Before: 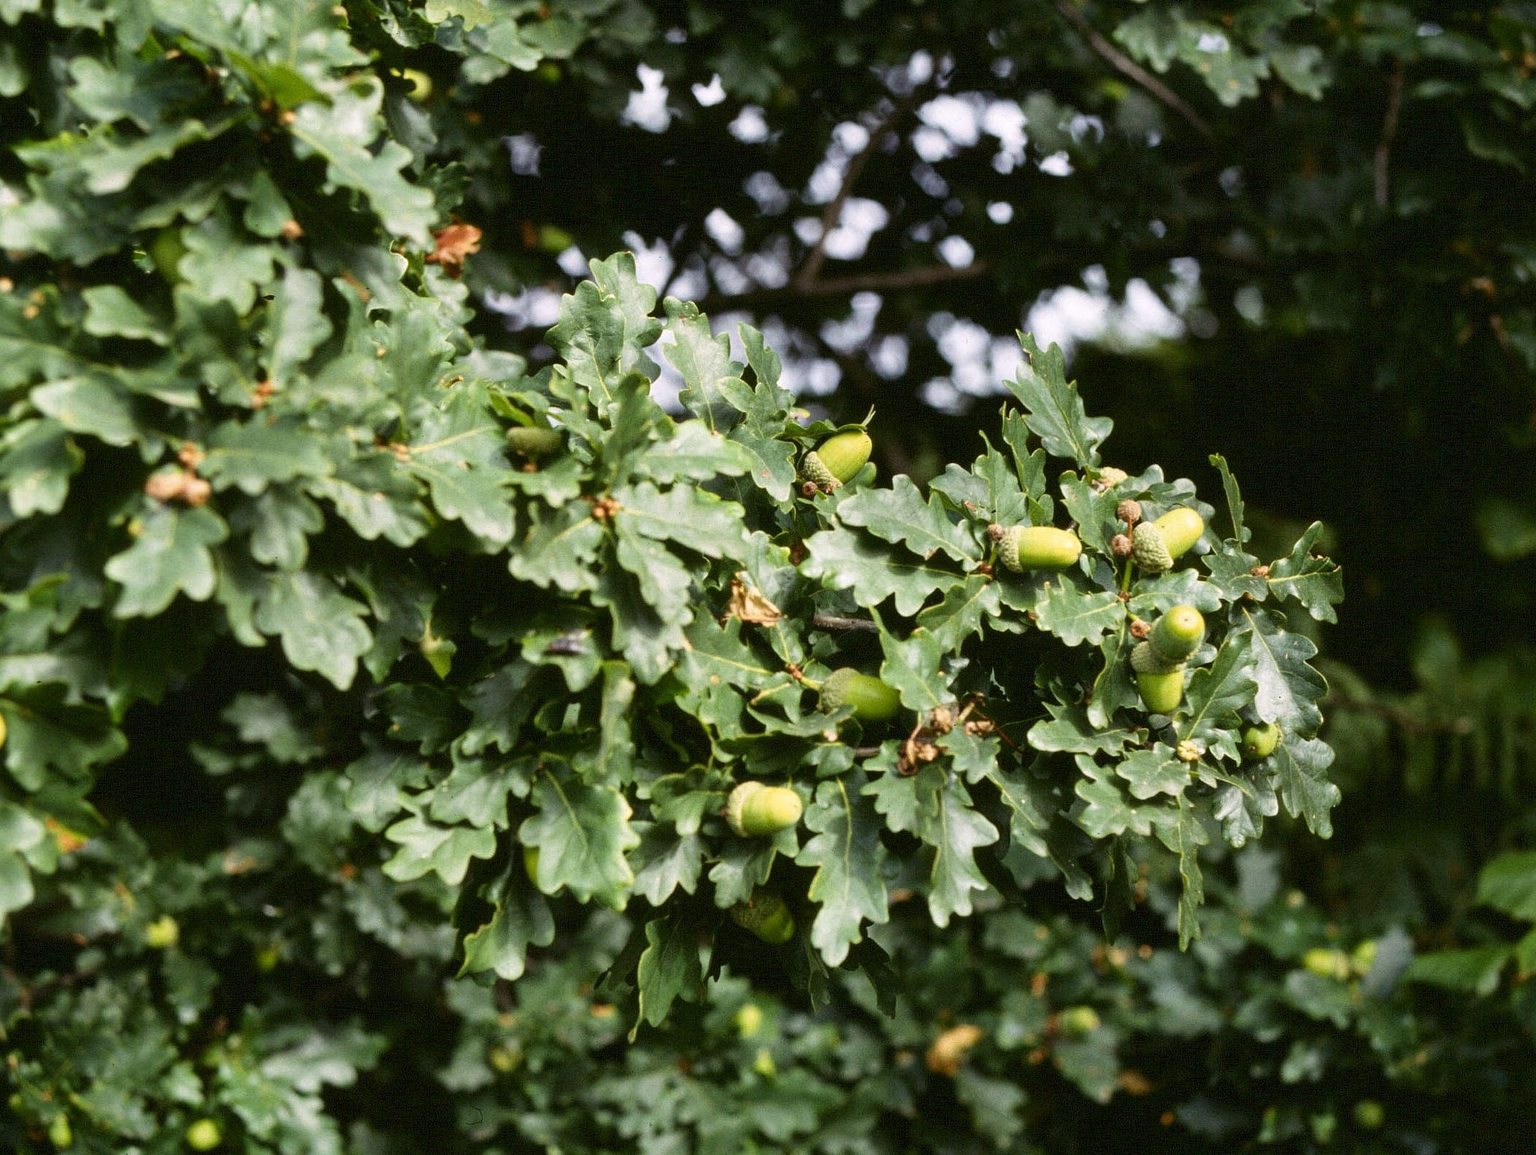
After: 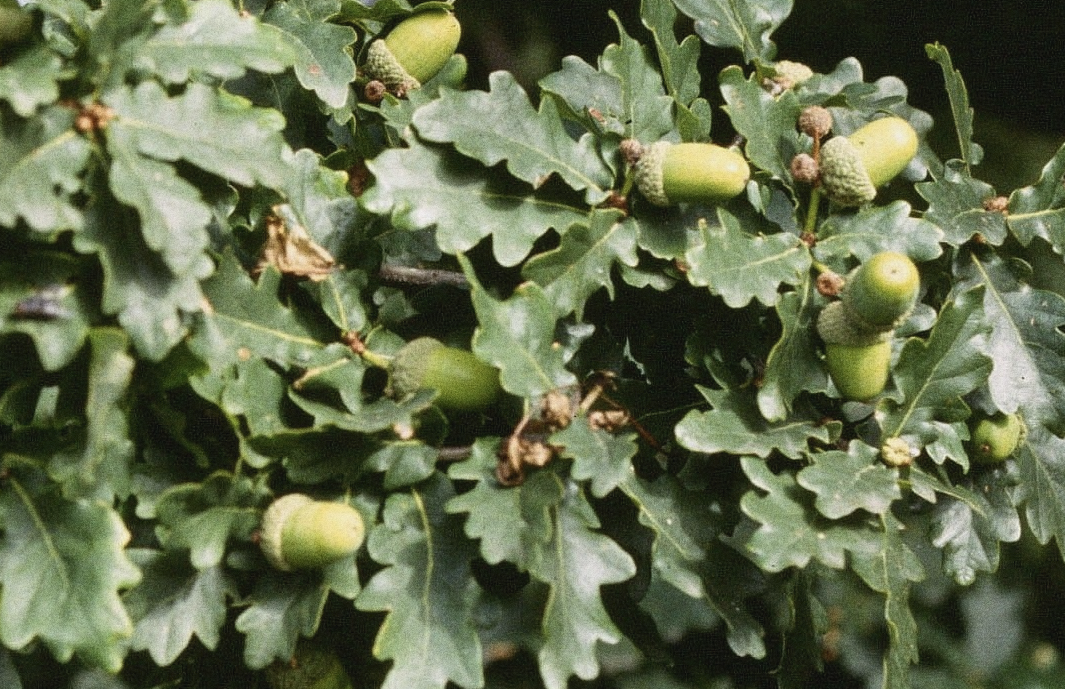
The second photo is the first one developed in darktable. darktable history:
crop: left 35.03%, top 36.625%, right 14.663%, bottom 20.057%
grain: coarseness 8.68 ISO, strength 31.94%
color correction: saturation 0.85
contrast brightness saturation: contrast -0.08, brightness -0.04, saturation -0.11
